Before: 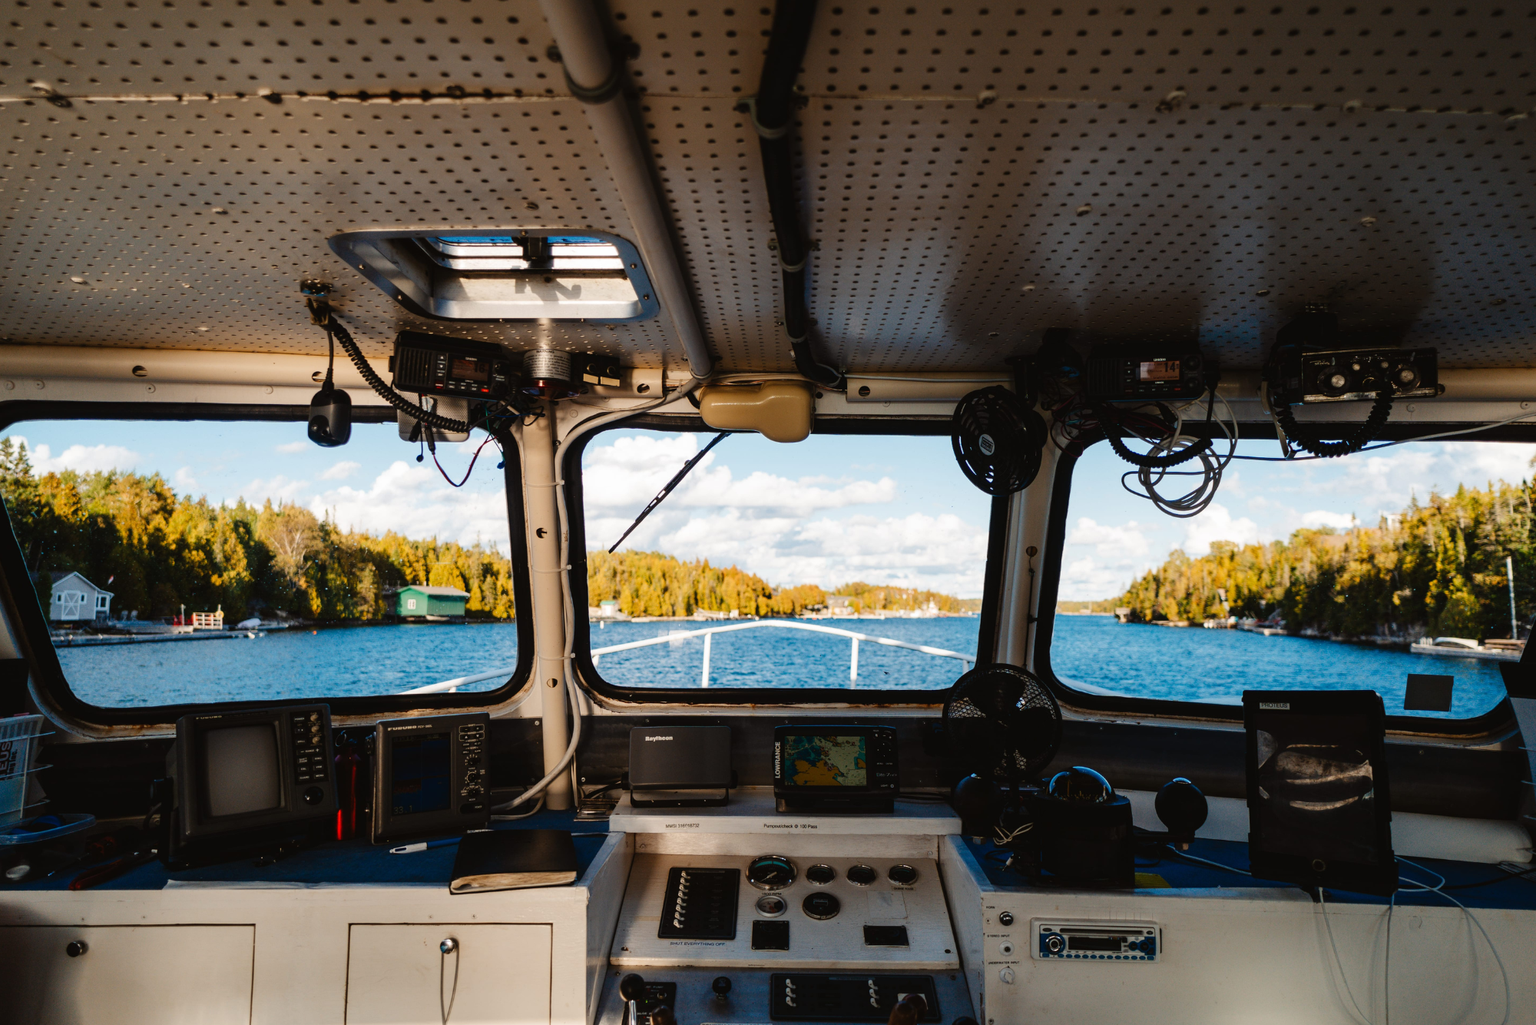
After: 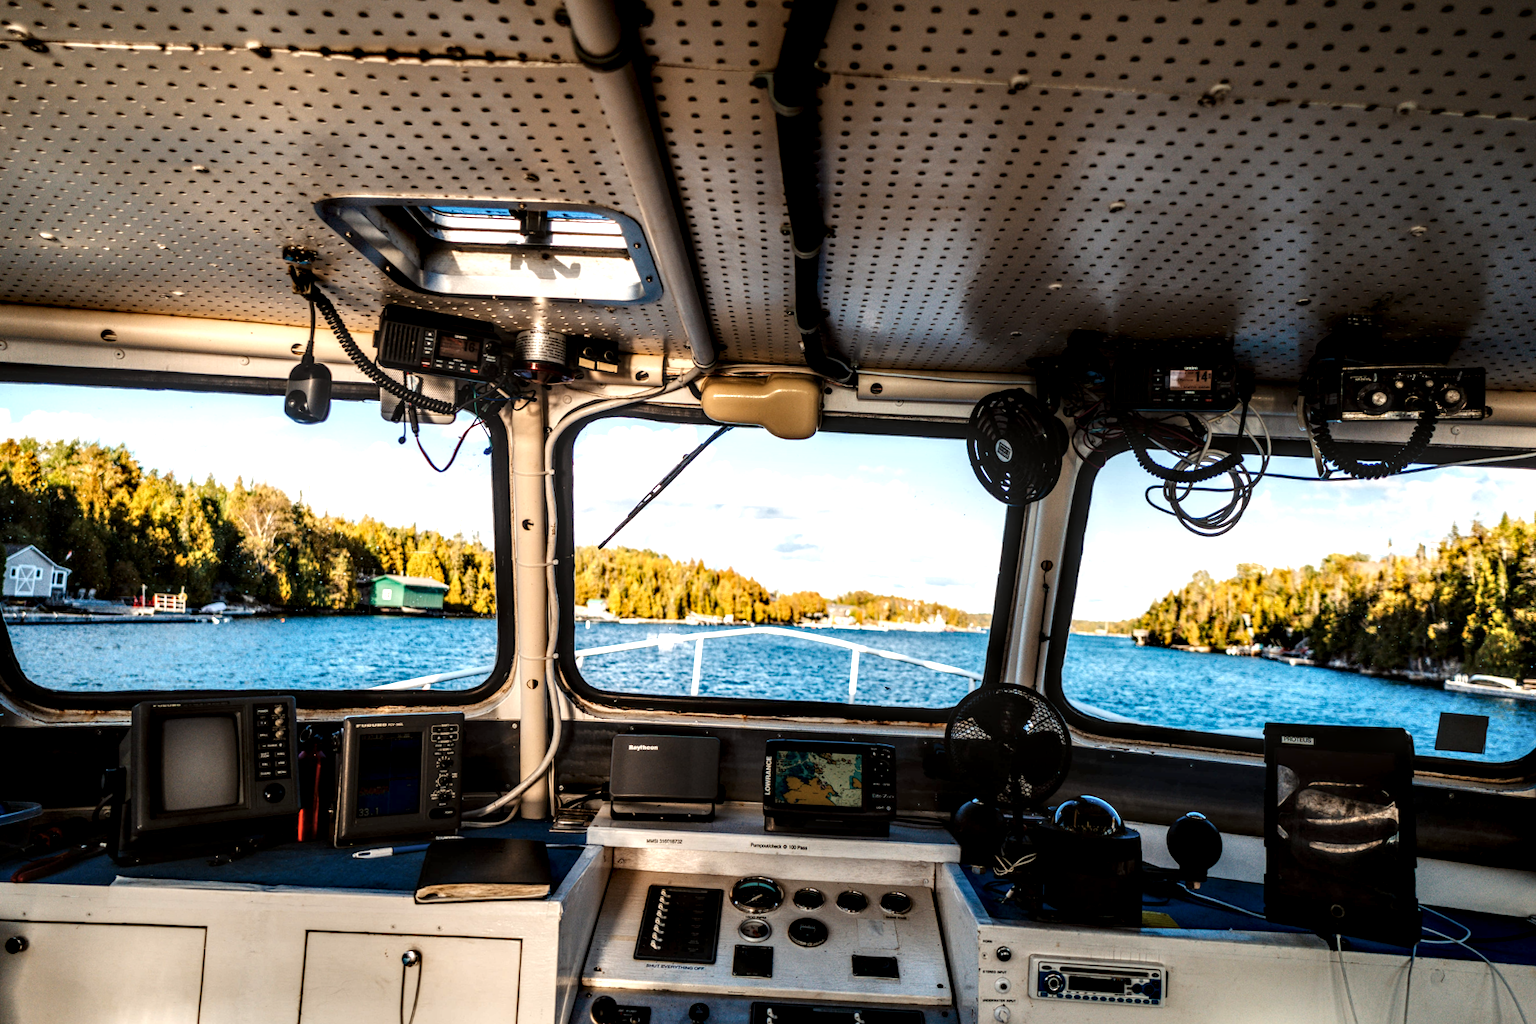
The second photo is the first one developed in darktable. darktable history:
crop and rotate: angle -2.38°
exposure: black level correction 0, exposure 0.5 EV, compensate highlight preservation false
local contrast: highlights 19%, detail 186%
